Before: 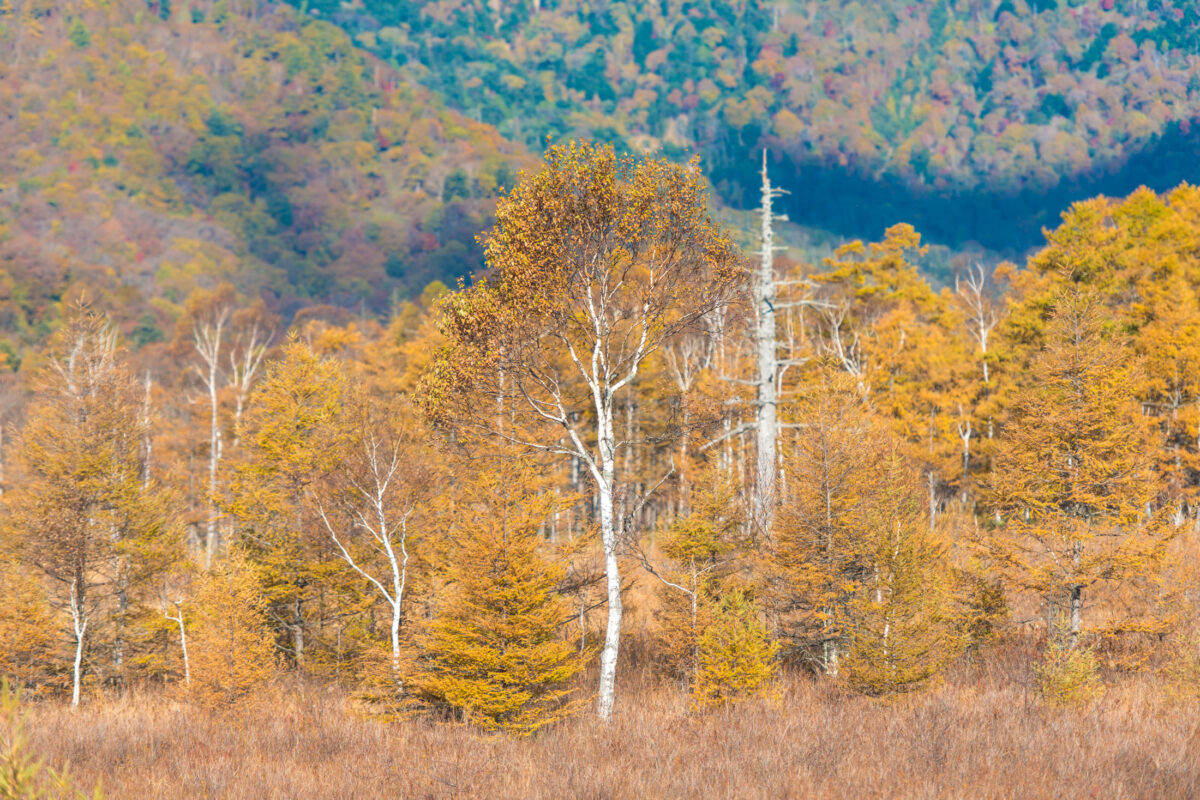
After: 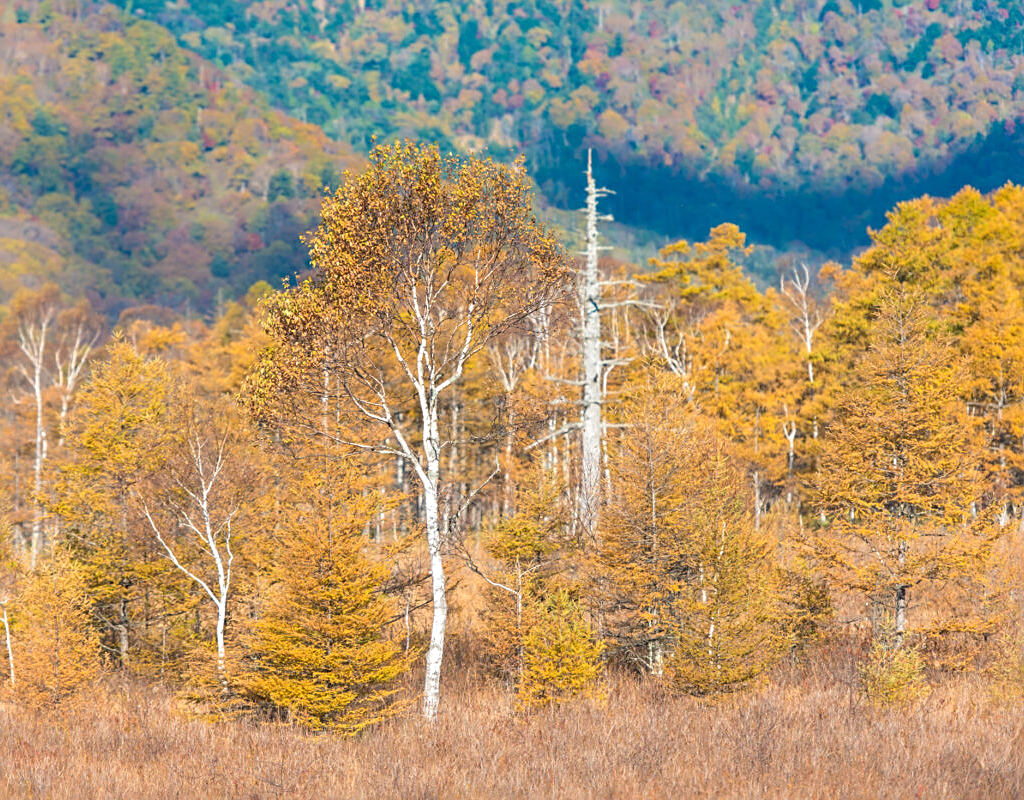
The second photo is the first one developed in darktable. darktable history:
crop and rotate: left 14.584%
exposure: exposure 0.127 EV, compensate highlight preservation false
sharpen: on, module defaults
